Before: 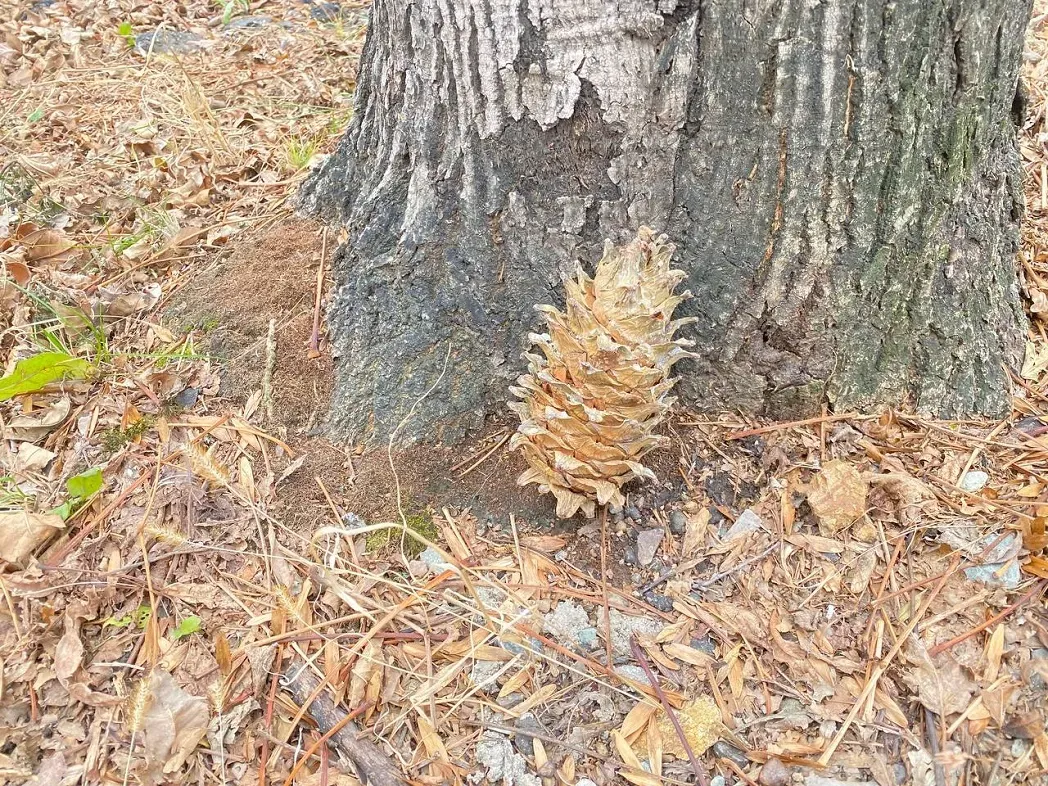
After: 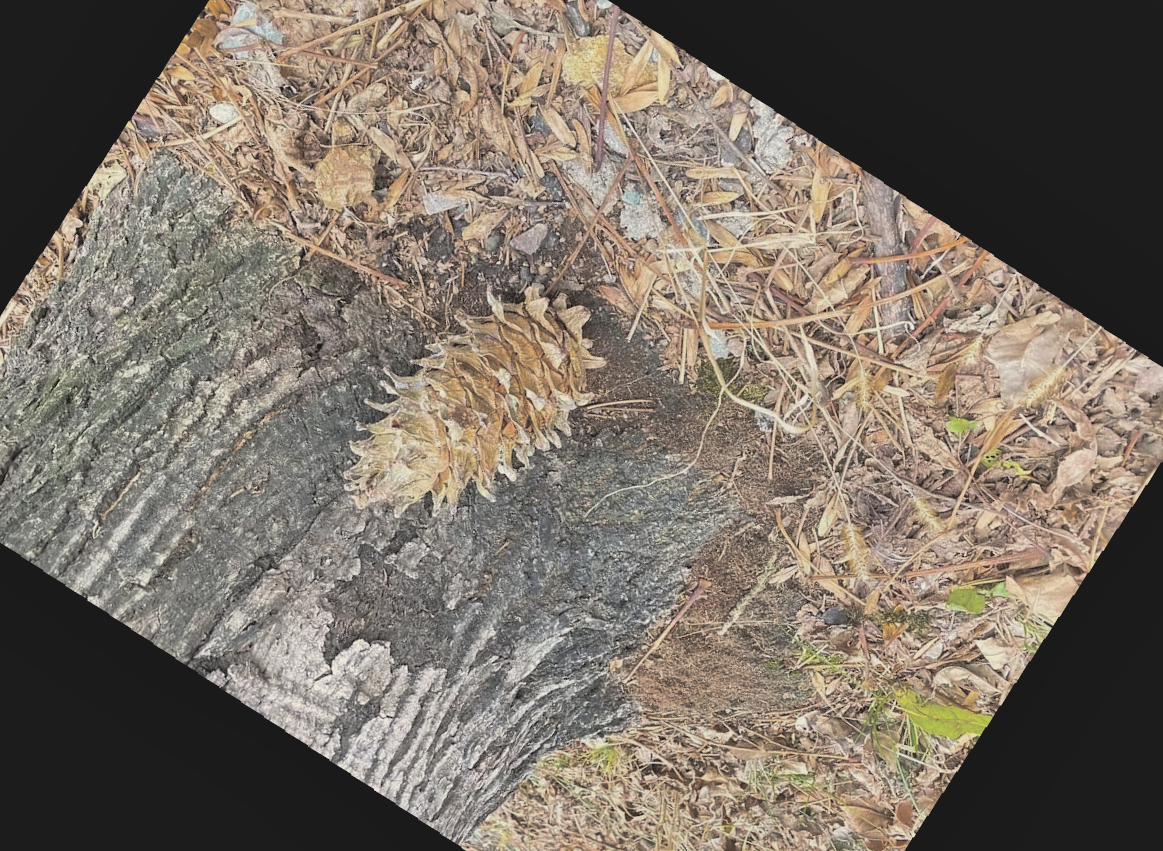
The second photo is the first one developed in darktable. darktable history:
lowpass: radius 0.1, contrast 0.85, saturation 1.1, unbound 0
color balance rgb: perceptual saturation grading › global saturation 30%, global vibrance 10%
rotate and perspective: rotation 2.17°, automatic cropping off
contrast brightness saturation: contrast -0.05, saturation -0.41
split-toning: shadows › hue 43.2°, shadows › saturation 0, highlights › hue 50.4°, highlights › saturation 1
shadows and highlights: shadows 19.13, highlights -83.41, soften with gaussian
local contrast: mode bilateral grid, contrast 20, coarseness 50, detail 120%, midtone range 0.2
crop and rotate: angle 148.68°, left 9.111%, top 15.603%, right 4.588%, bottom 17.041%
